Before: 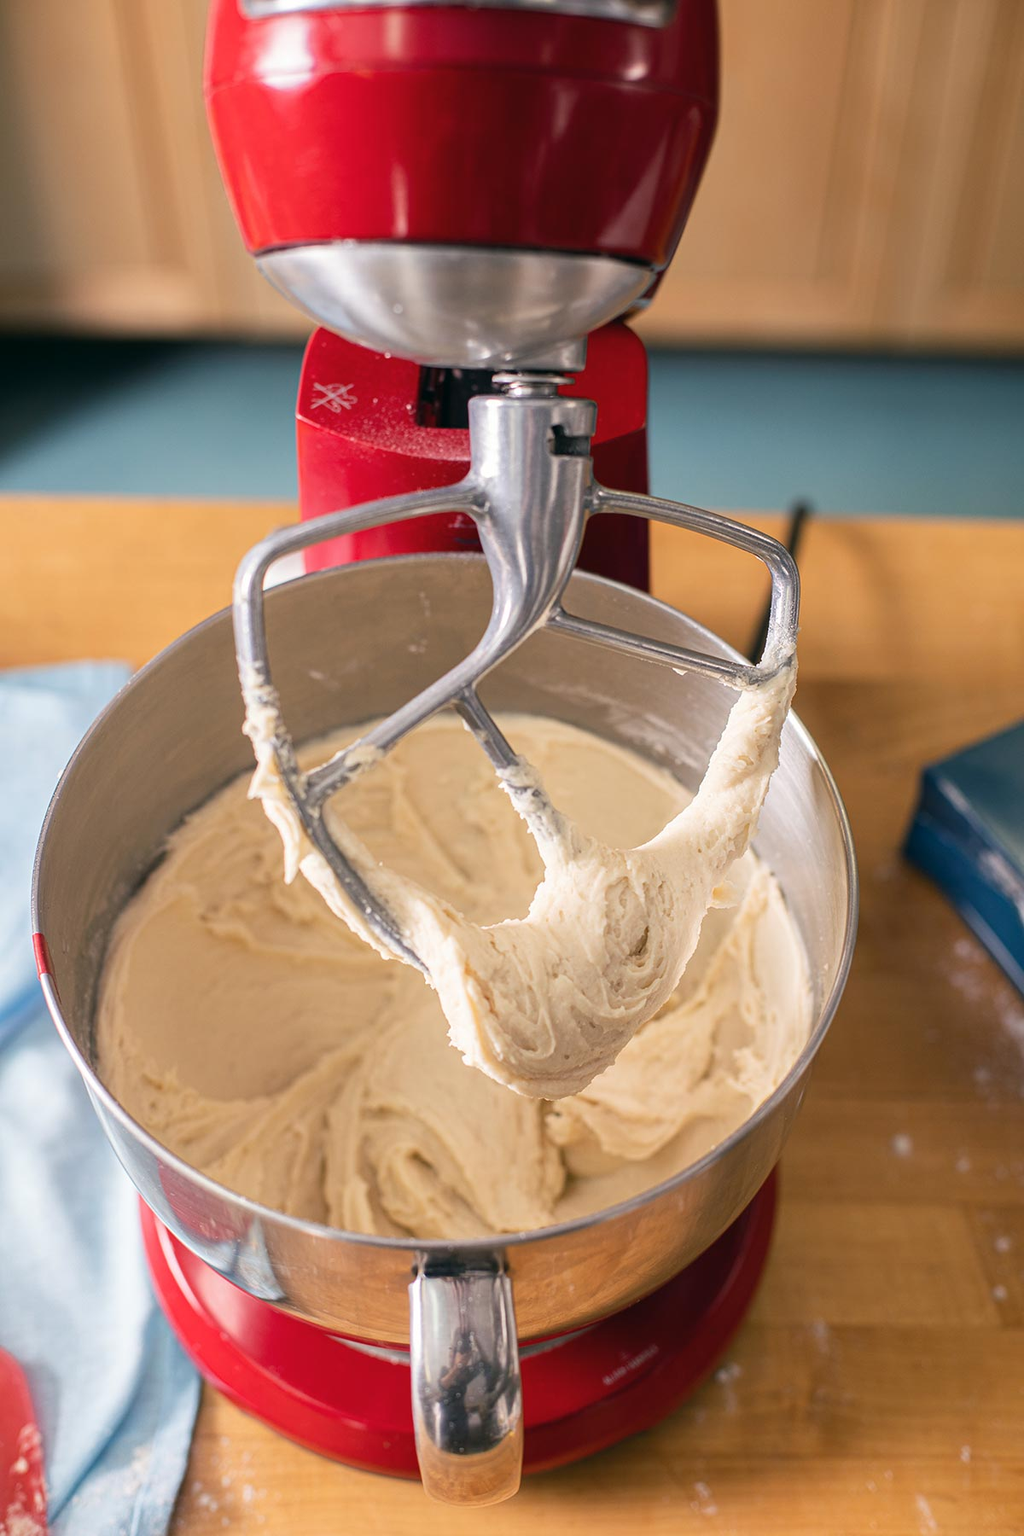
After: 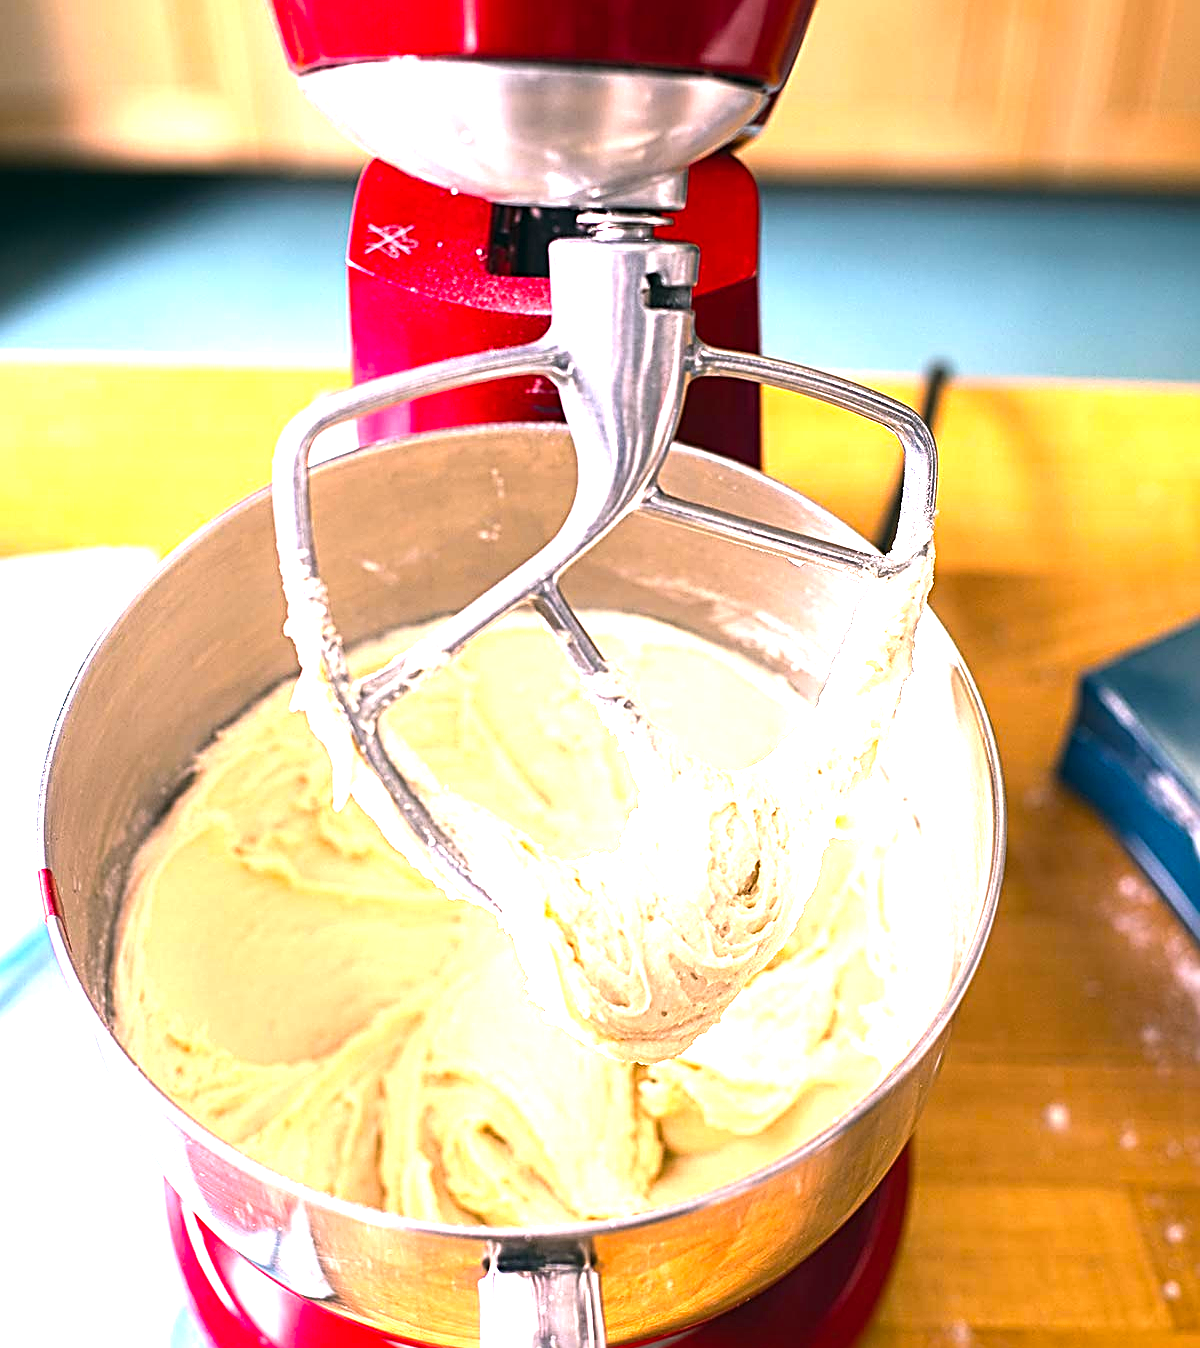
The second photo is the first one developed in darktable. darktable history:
color balance rgb: highlights gain › chroma 2.071%, highlights gain › hue 292.51°, perceptual saturation grading › global saturation 29.661%, perceptual brilliance grading › global brilliance 14.306%, perceptual brilliance grading › shadows -35.578%
crop and rotate: top 12.509%, bottom 12.561%
sharpen: radius 3.041, amount 0.762
exposure: black level correction 0, exposure 1.199 EV, compensate exposure bias true, compensate highlight preservation false
